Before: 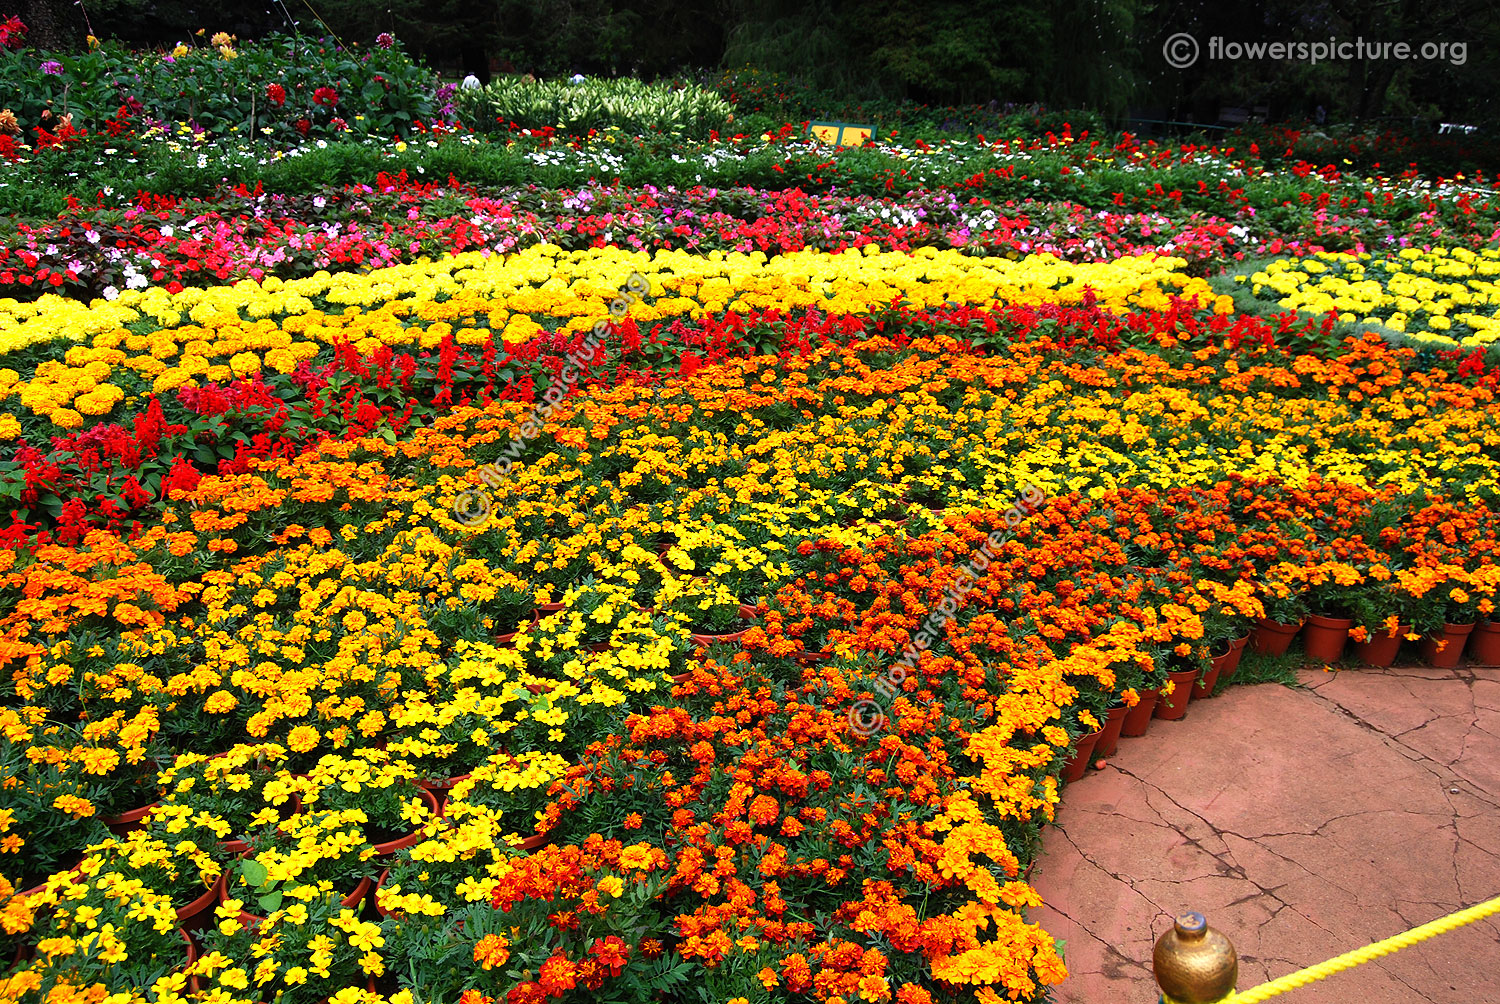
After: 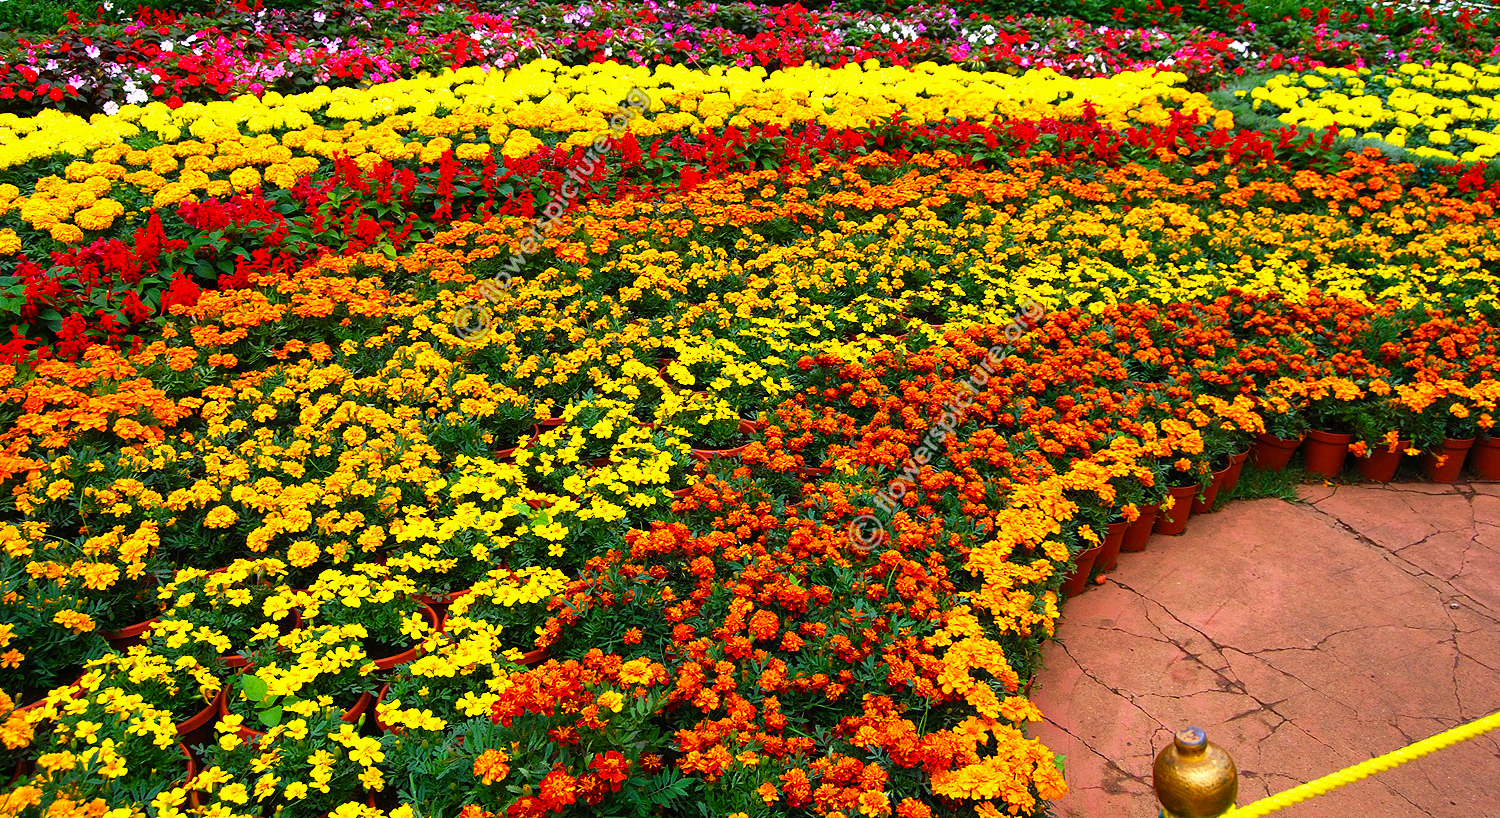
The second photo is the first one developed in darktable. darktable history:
crop and rotate: top 18.507%
white balance: emerald 1
color balance rgb: perceptual saturation grading › global saturation 25%, global vibrance 20%
